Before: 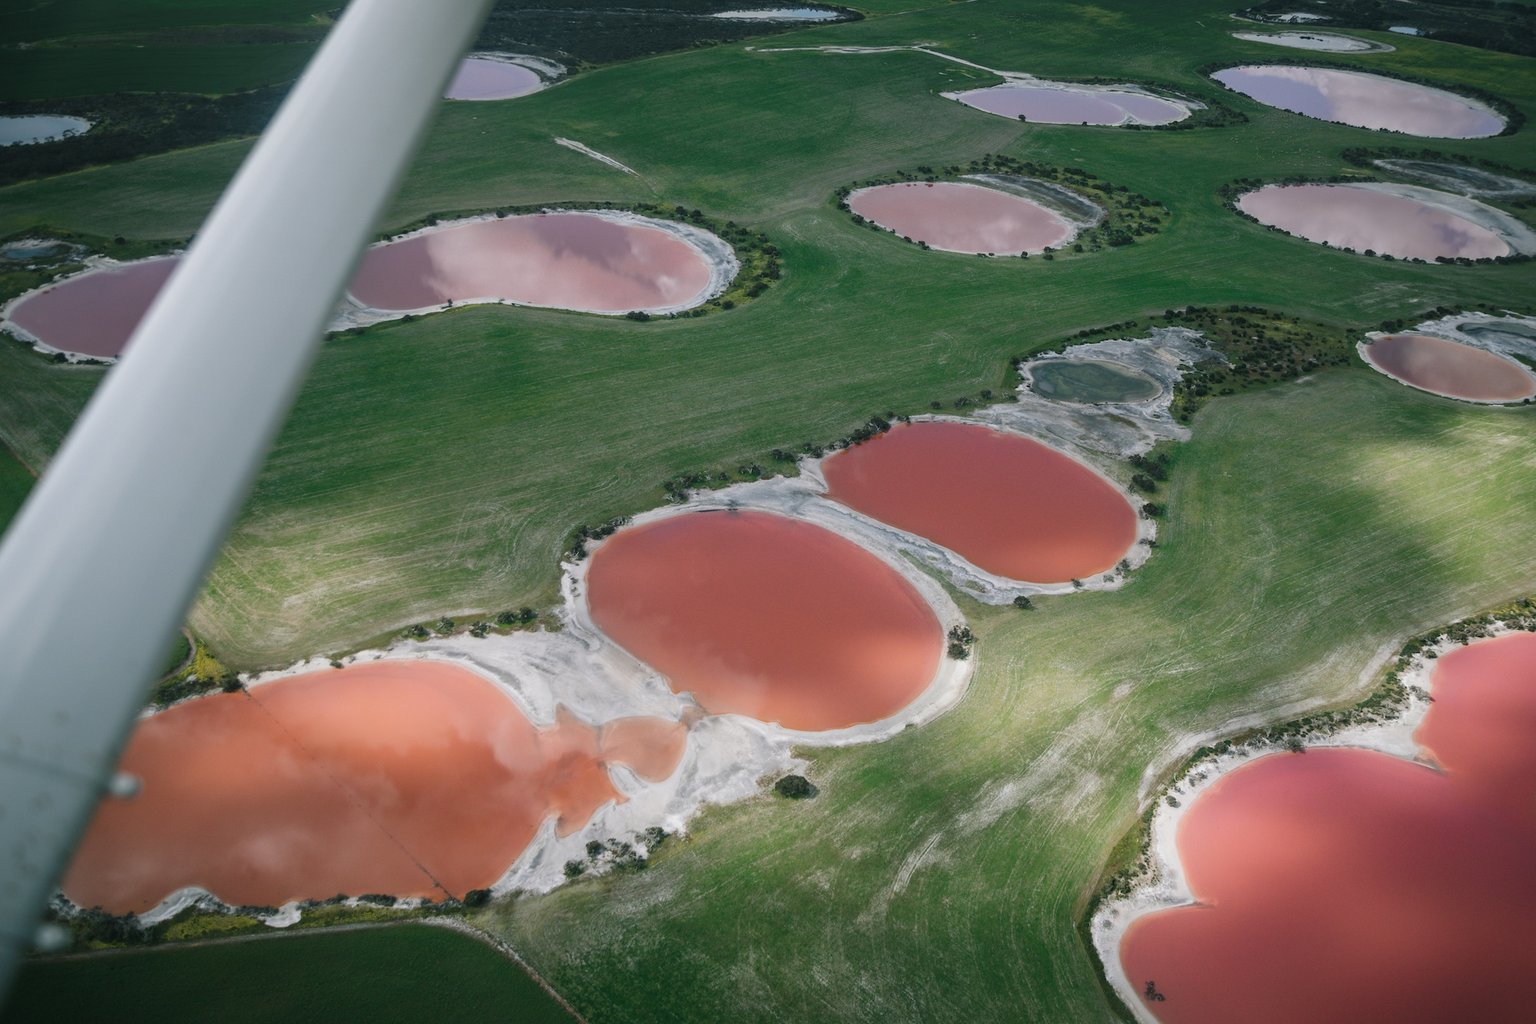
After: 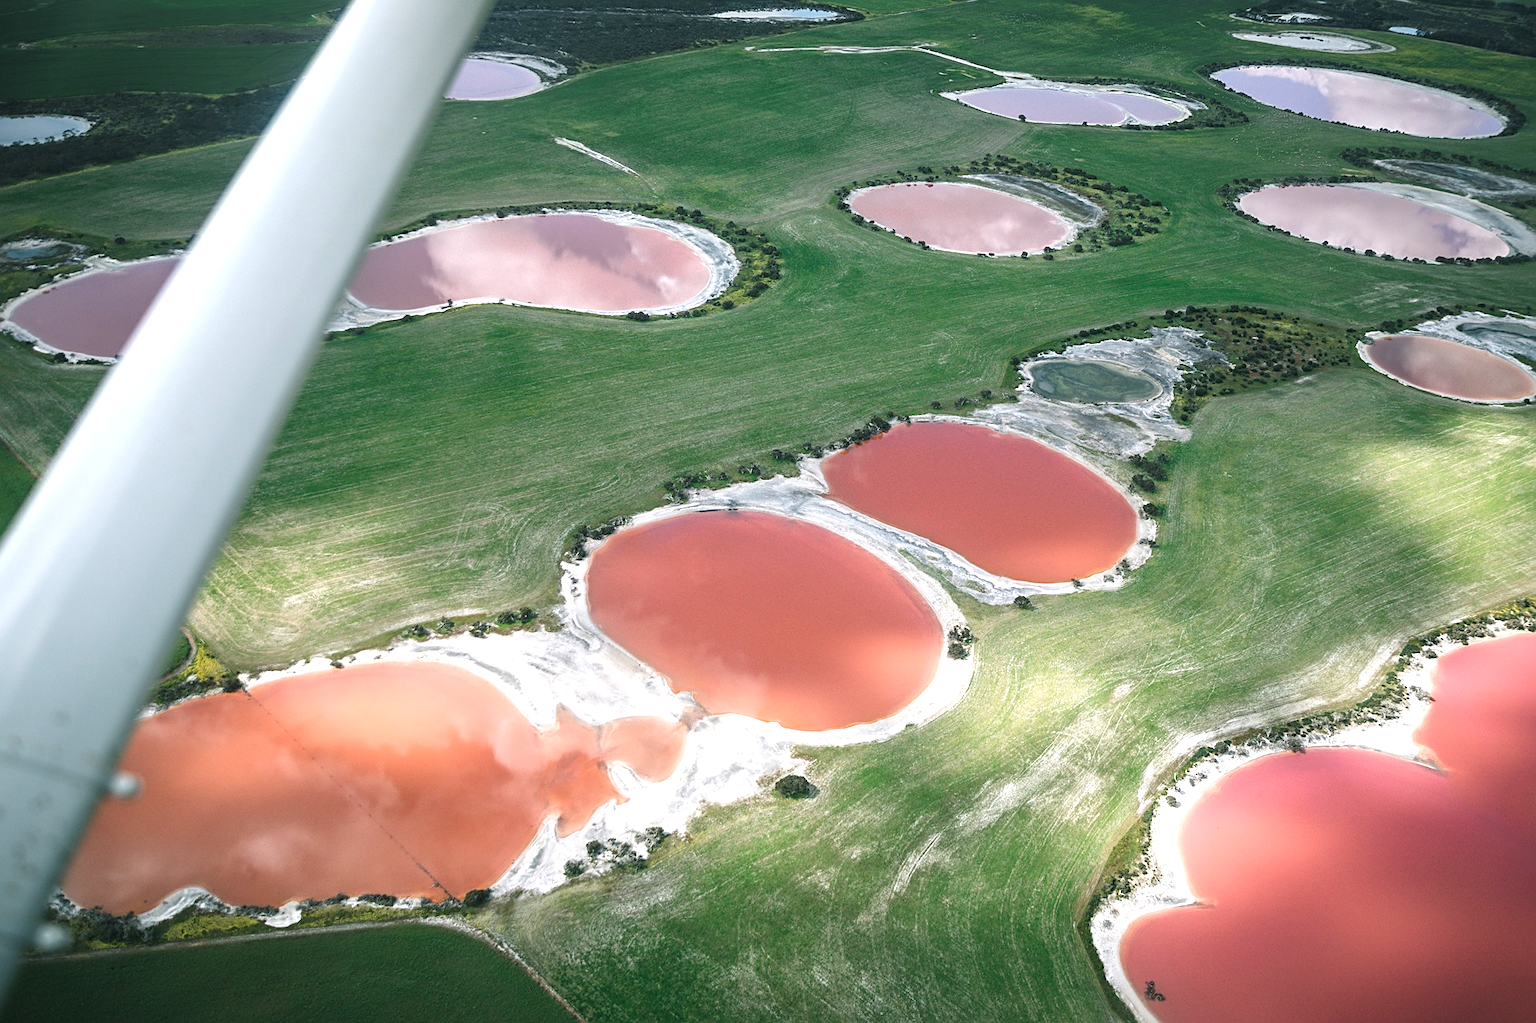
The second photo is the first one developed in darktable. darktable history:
local contrast: highlights 100%, shadows 100%, detail 120%, midtone range 0.2
exposure: exposure 0.935 EV, compensate highlight preservation false
sharpen: on, module defaults
